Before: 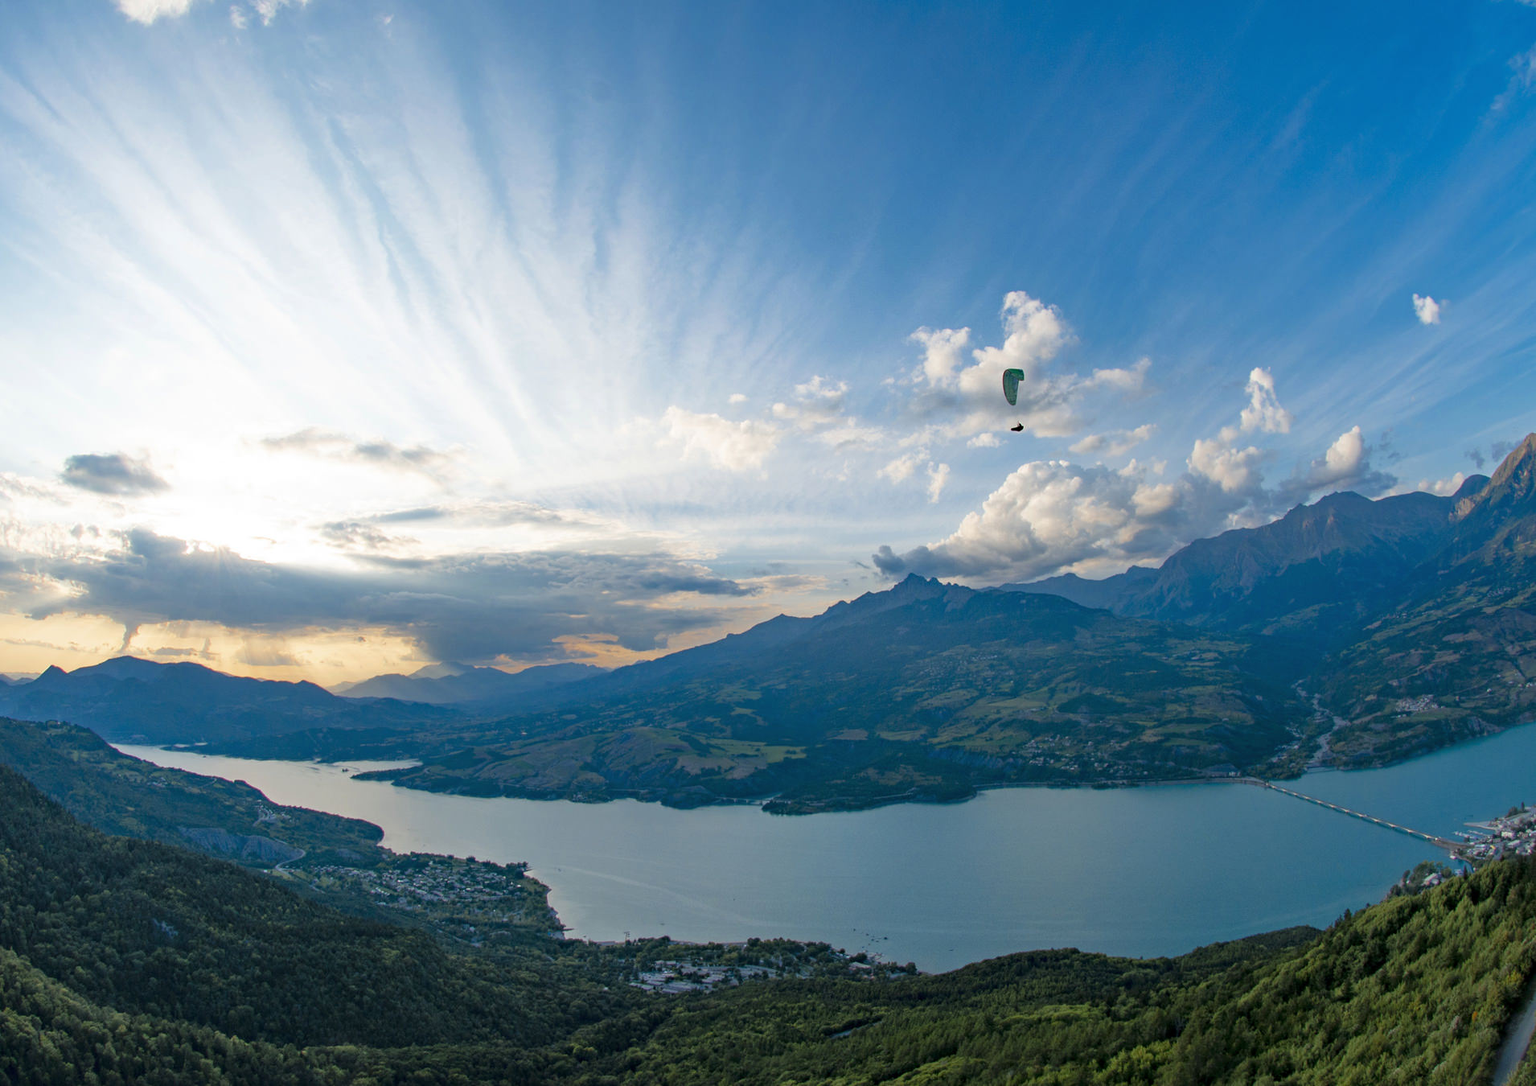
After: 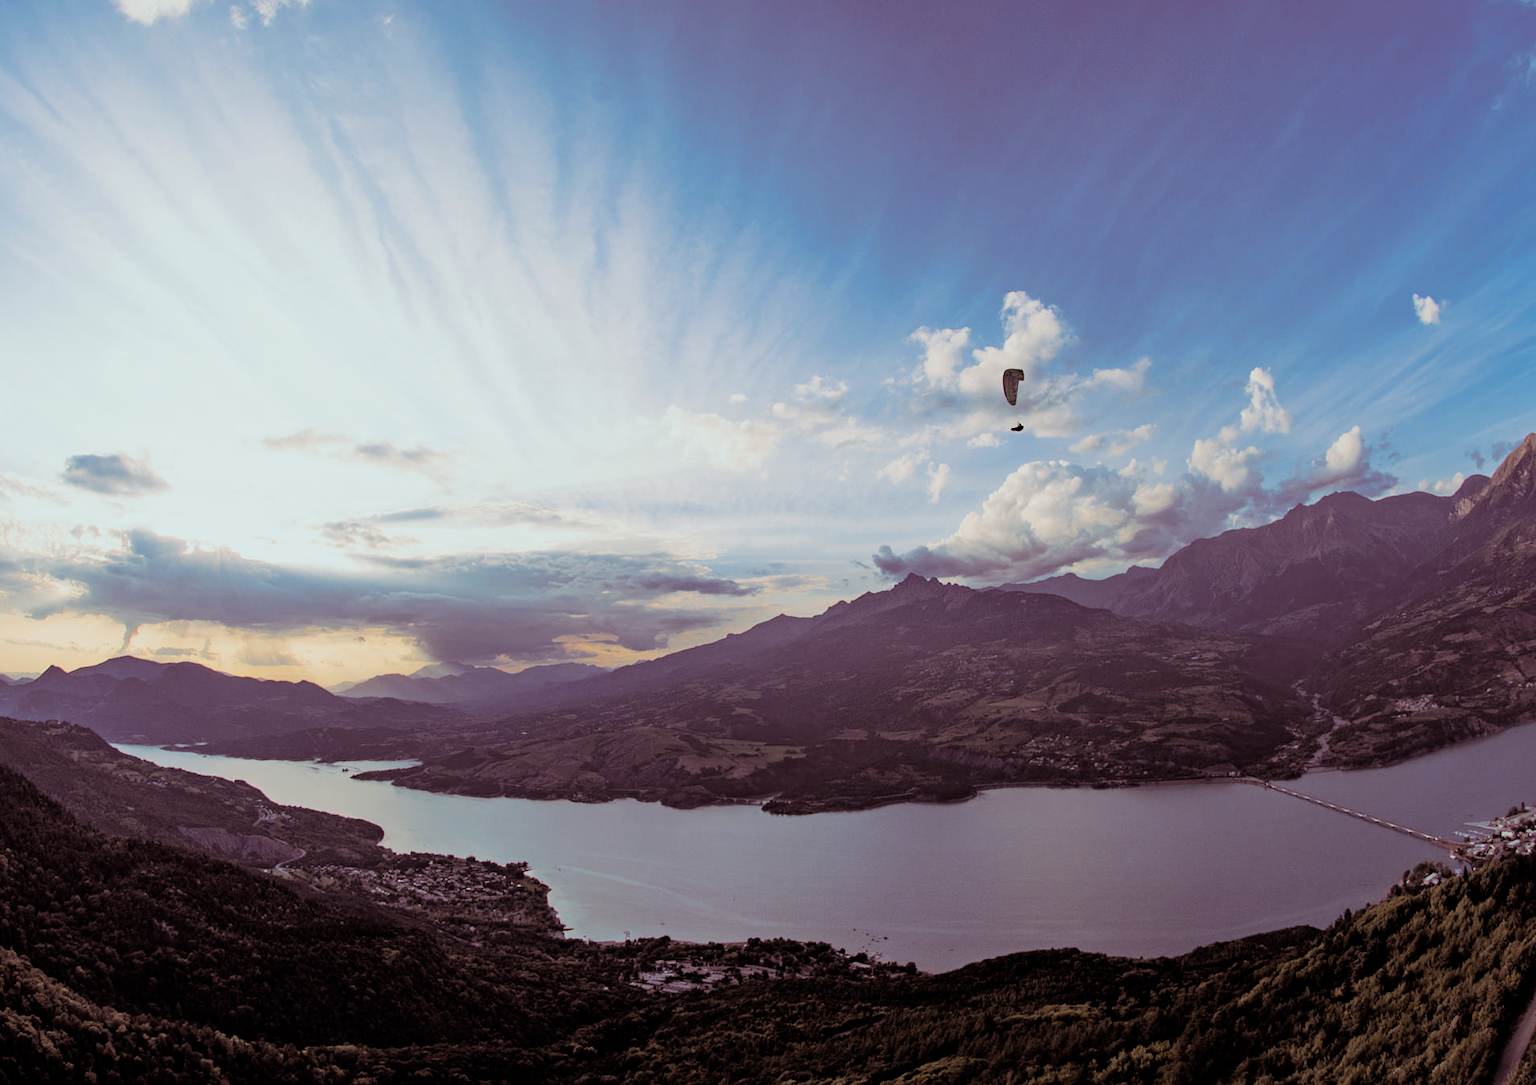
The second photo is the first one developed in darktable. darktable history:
split-toning: highlights › hue 180°
filmic rgb: black relative exposure -5 EV, hardness 2.88, contrast 1.3, highlights saturation mix -30%
